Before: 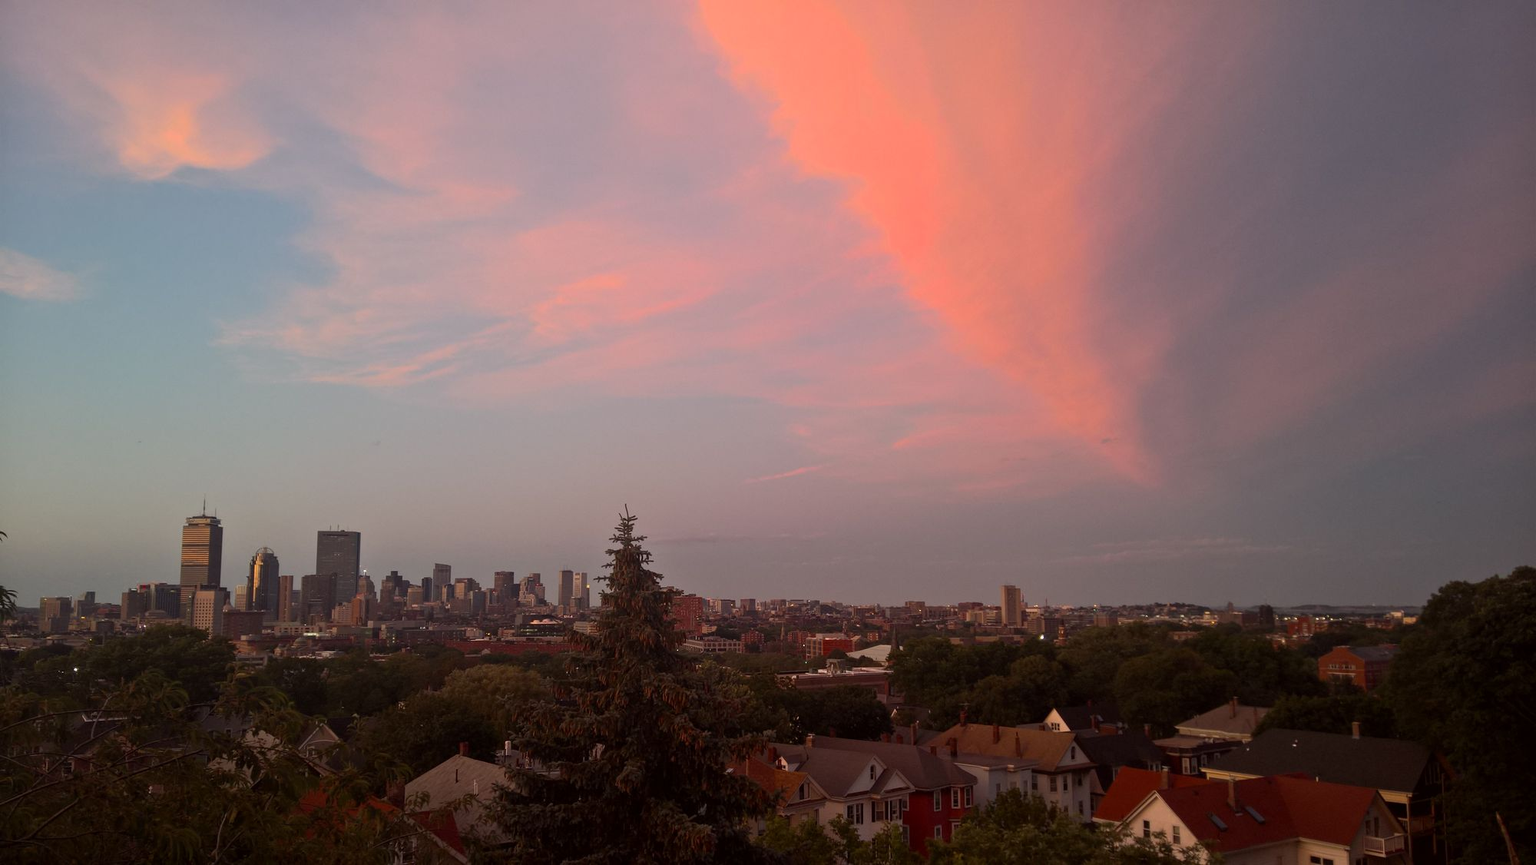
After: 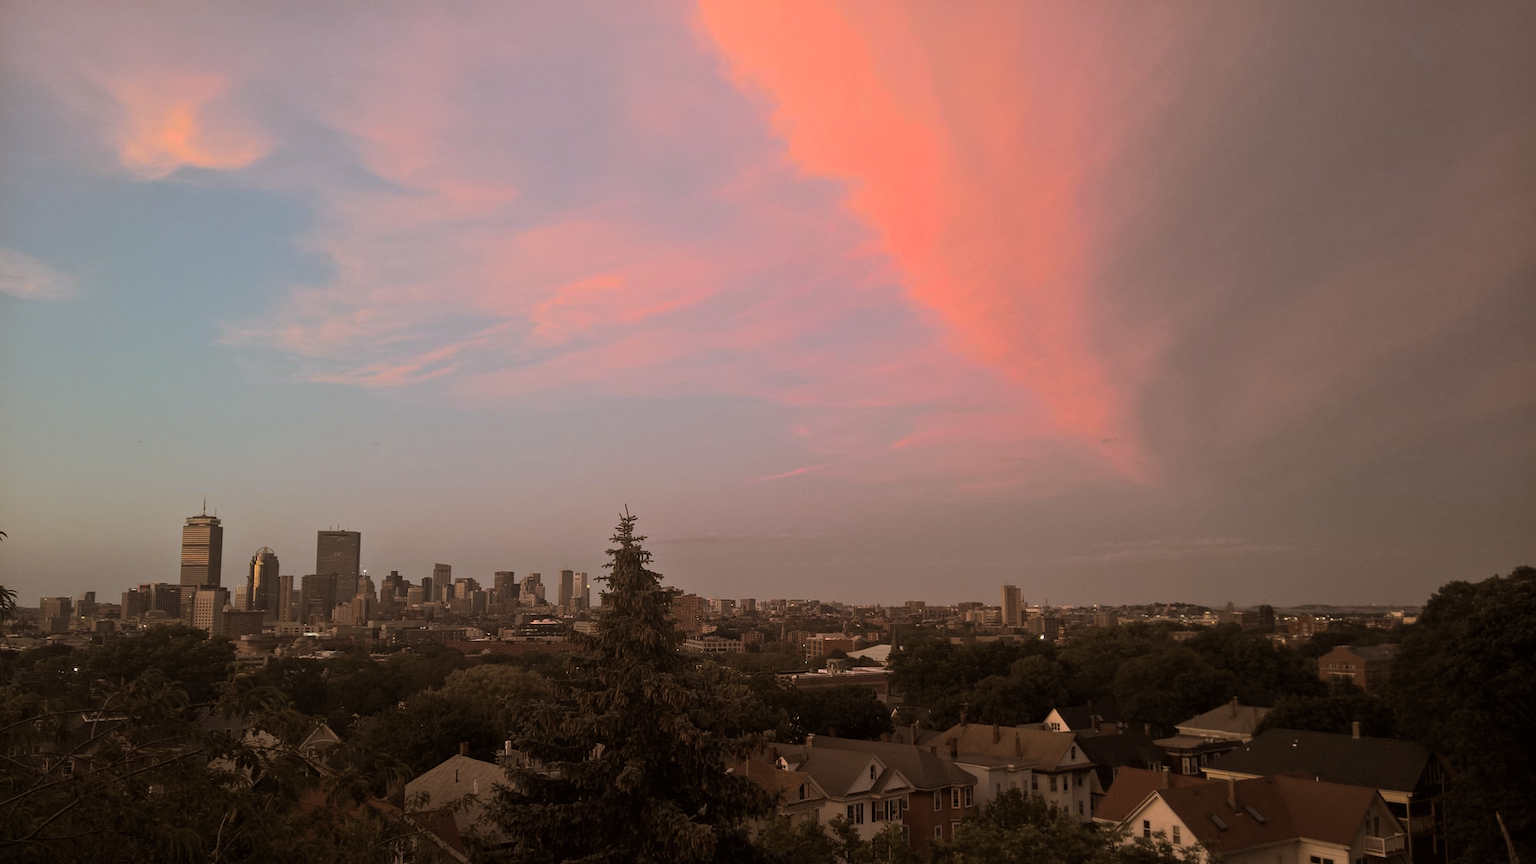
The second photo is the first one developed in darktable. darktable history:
split-toning: shadows › hue 32.4°, shadows › saturation 0.51, highlights › hue 180°, highlights › saturation 0, balance -60.17, compress 55.19%
